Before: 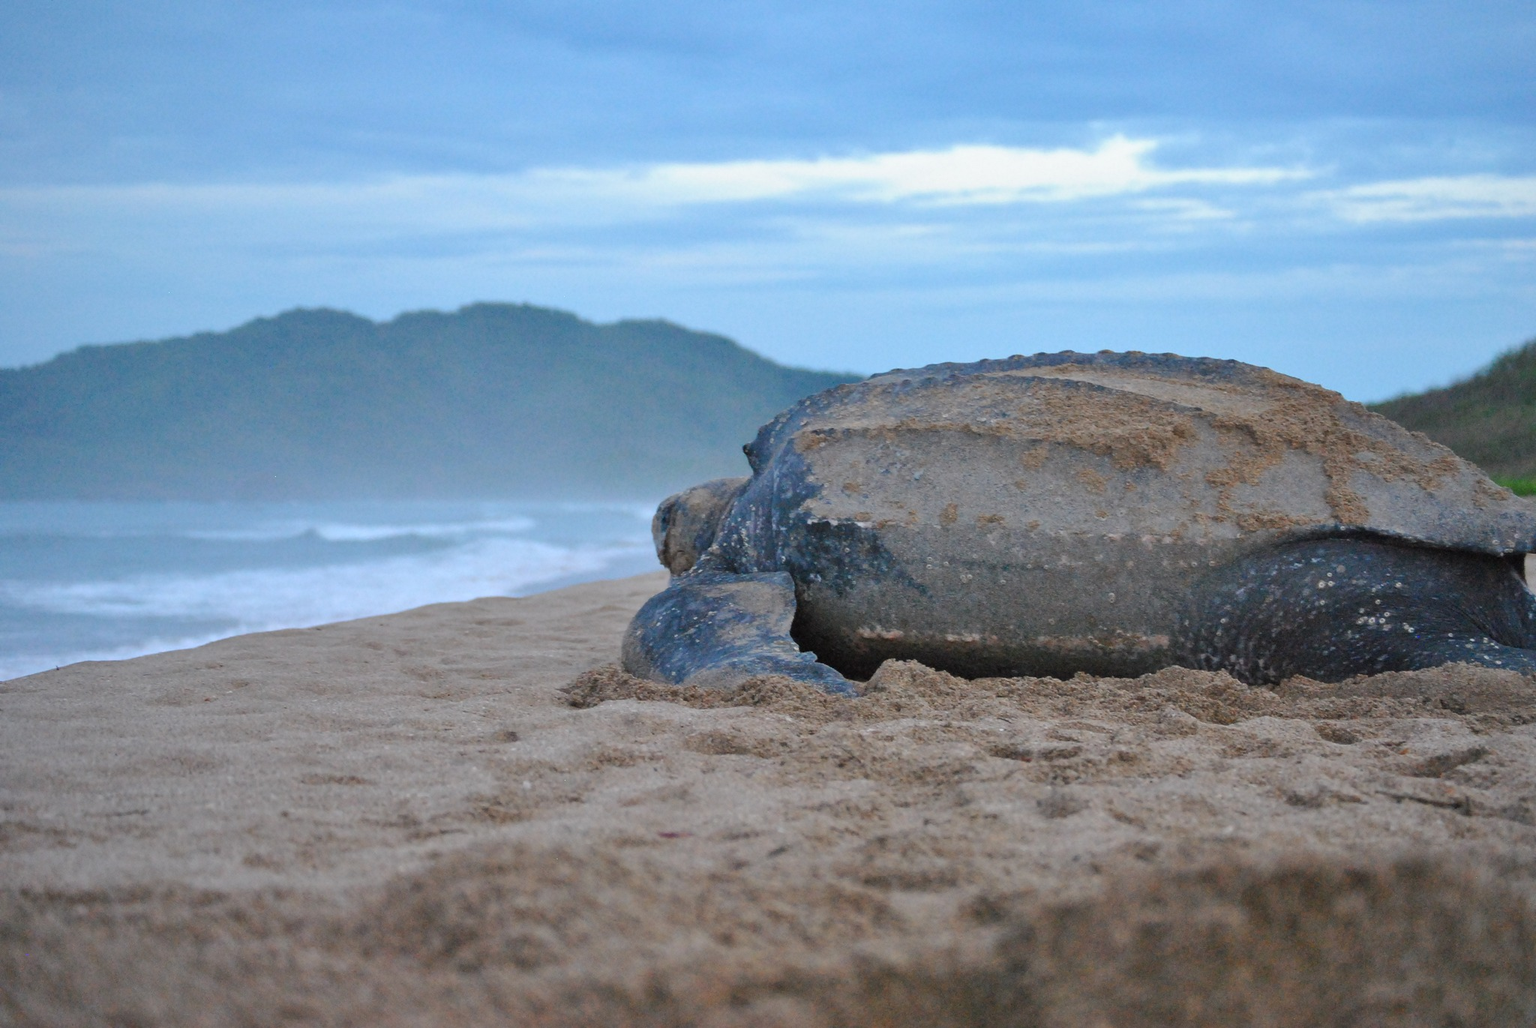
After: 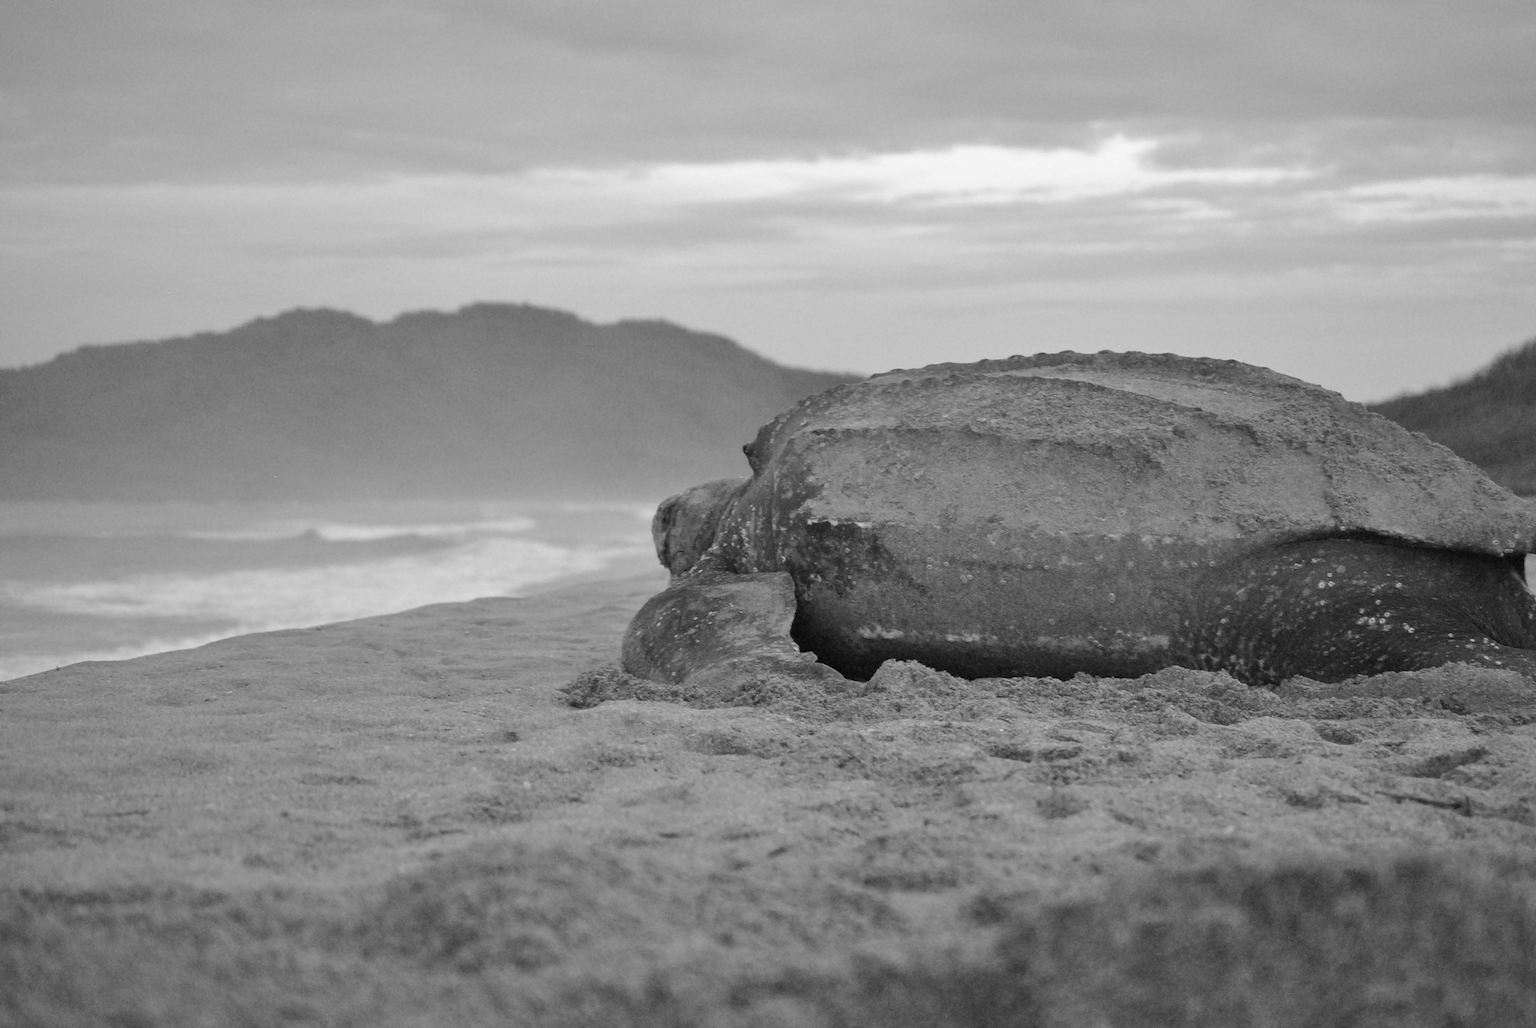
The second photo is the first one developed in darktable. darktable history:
color zones: curves: ch0 [(0.004, 0.588) (0.116, 0.636) (0.259, 0.476) (0.423, 0.464) (0.75, 0.5)]; ch1 [(0, 0) (0.143, 0) (0.286, 0) (0.429, 0) (0.571, 0) (0.714, 0) (0.857, 0)]
